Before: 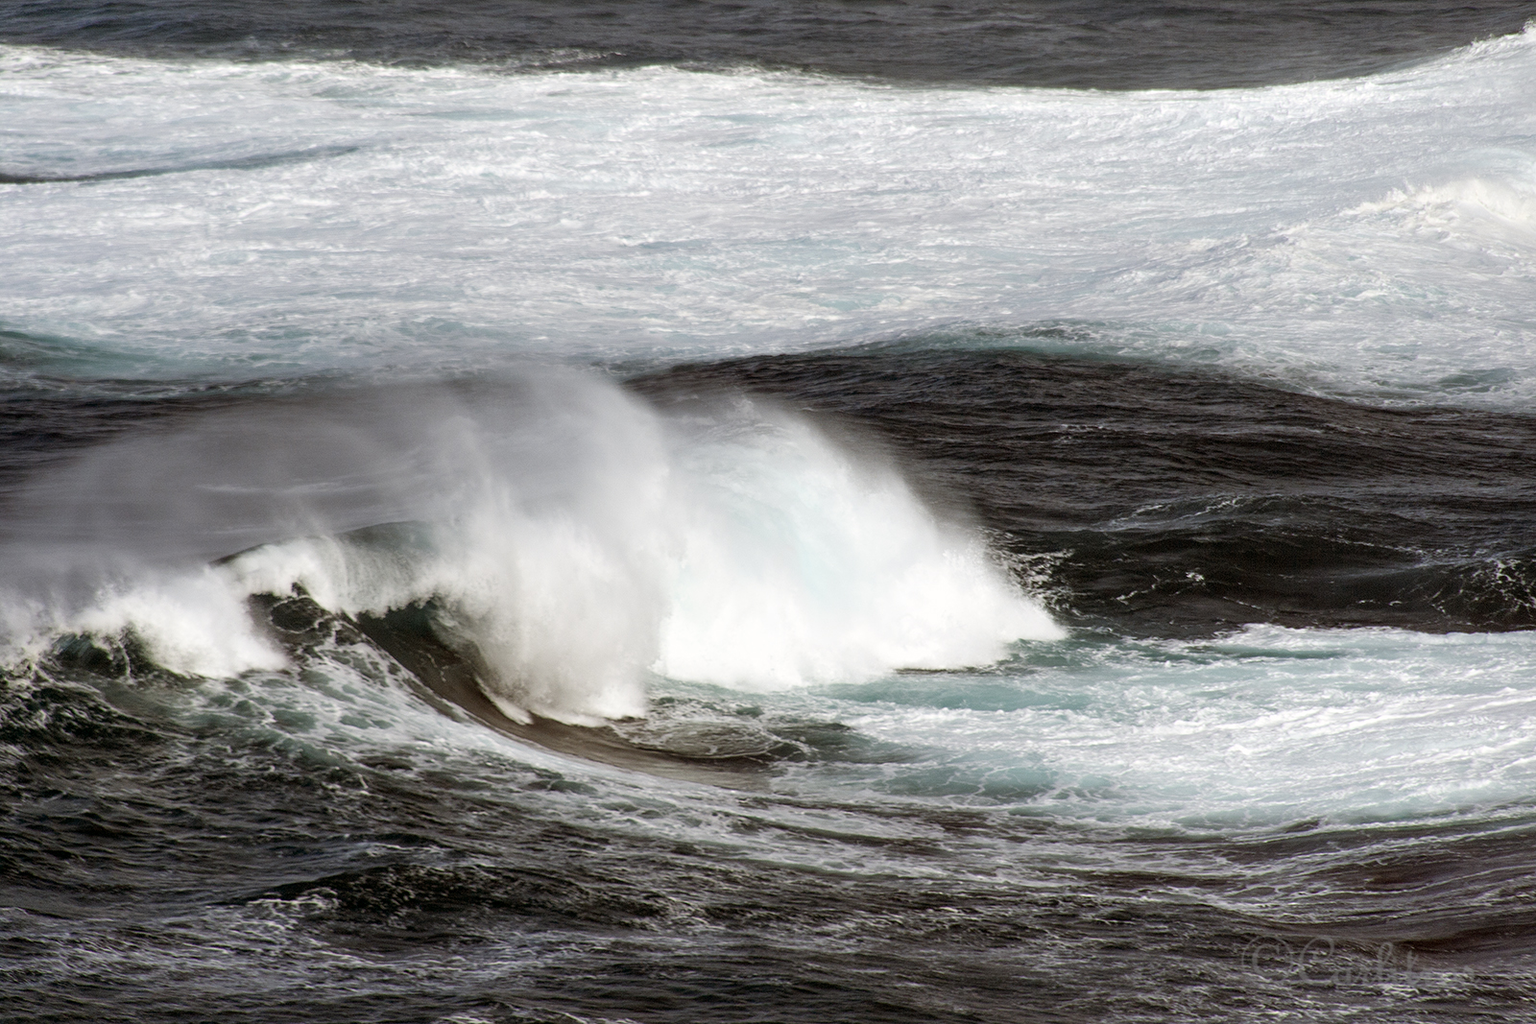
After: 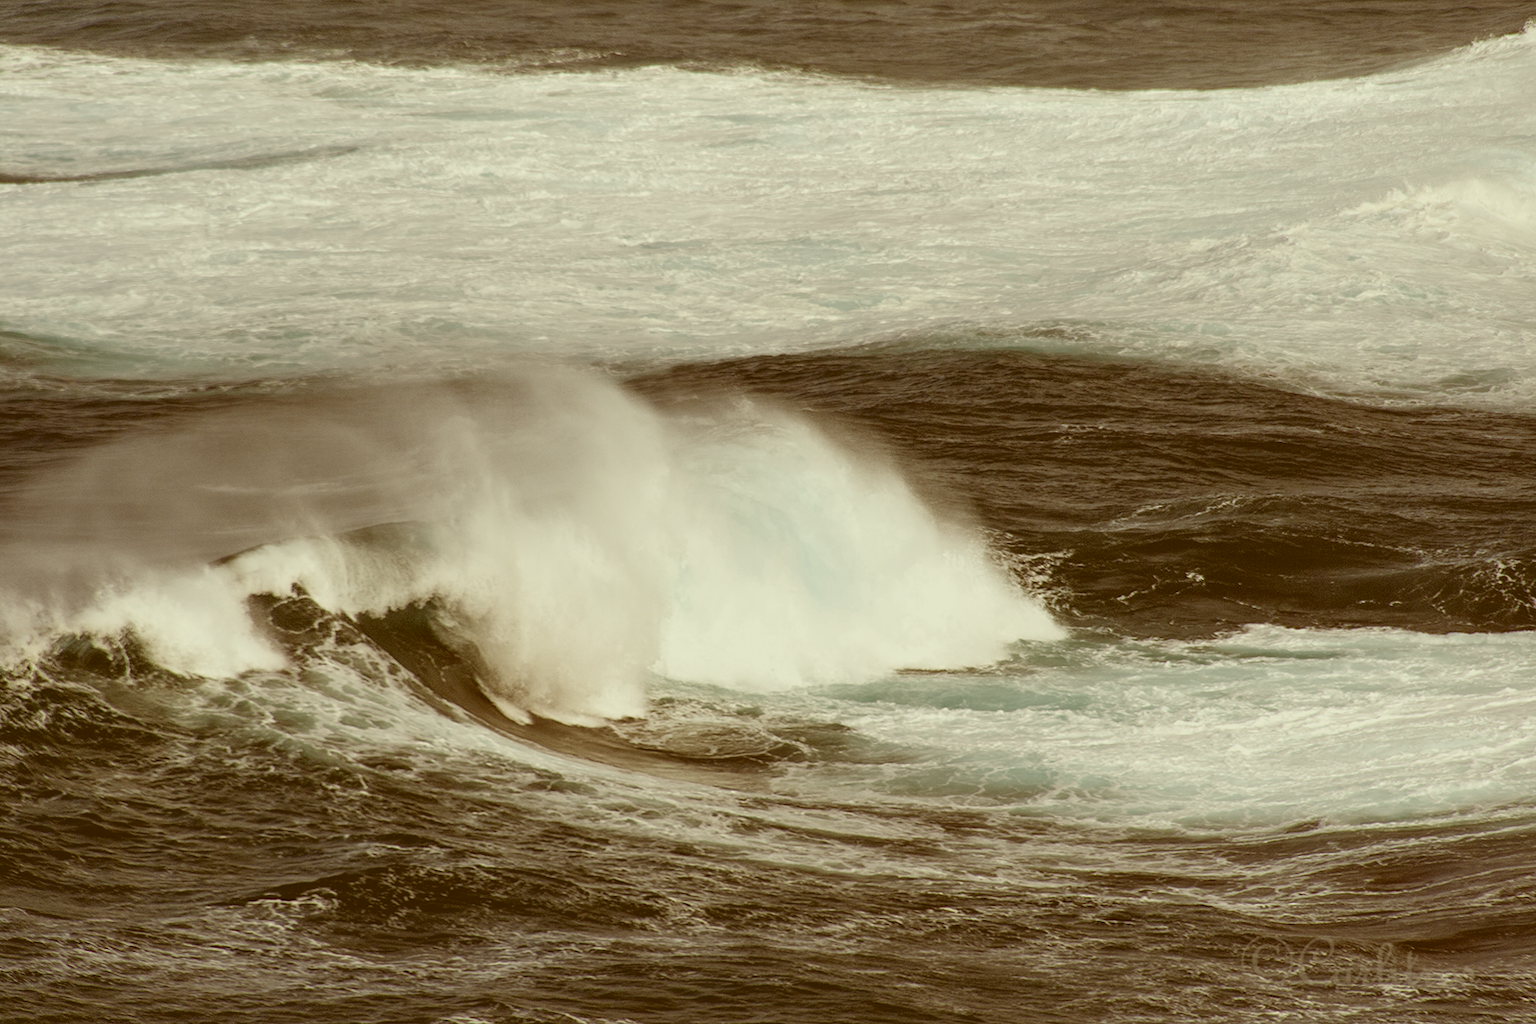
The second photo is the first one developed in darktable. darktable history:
contrast brightness saturation: contrast -0.26, saturation -0.43
color correction: highlights a* -5.94, highlights b* 9.48, shadows a* 10.12, shadows b* 23.94
color zones: curves: ch0 [(0, 0.485) (0.178, 0.476) (0.261, 0.623) (0.411, 0.403) (0.708, 0.603) (0.934, 0.412)]; ch1 [(0.003, 0.485) (0.149, 0.496) (0.229, 0.584) (0.326, 0.551) (0.484, 0.262) (0.757, 0.643)]
